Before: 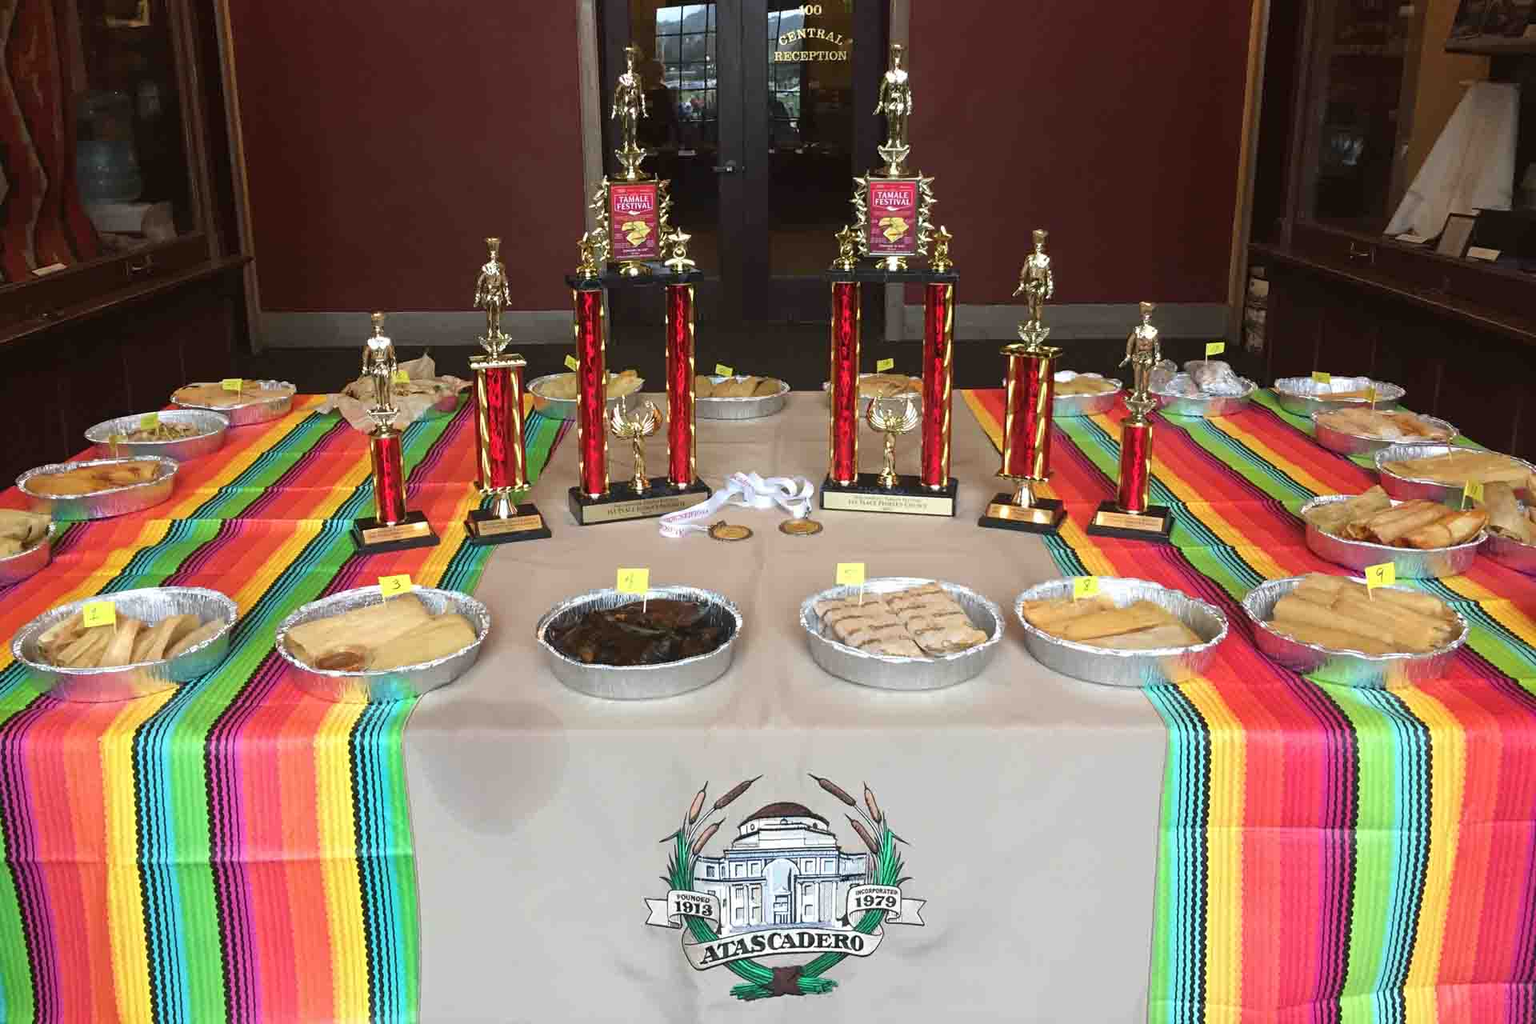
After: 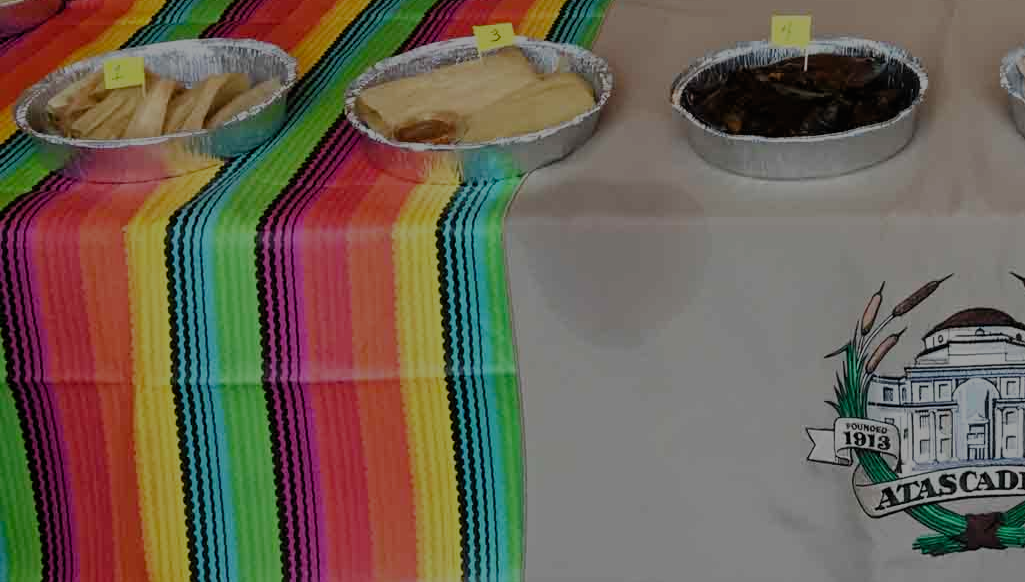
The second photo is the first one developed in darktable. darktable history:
crop and rotate: top 54.327%, right 46.57%, bottom 0.172%
filmic rgb: black relative exposure -7.65 EV, white relative exposure 4.56 EV, hardness 3.61, preserve chrominance no, color science v5 (2021)
exposure: exposure -1.42 EV, compensate highlight preservation false
